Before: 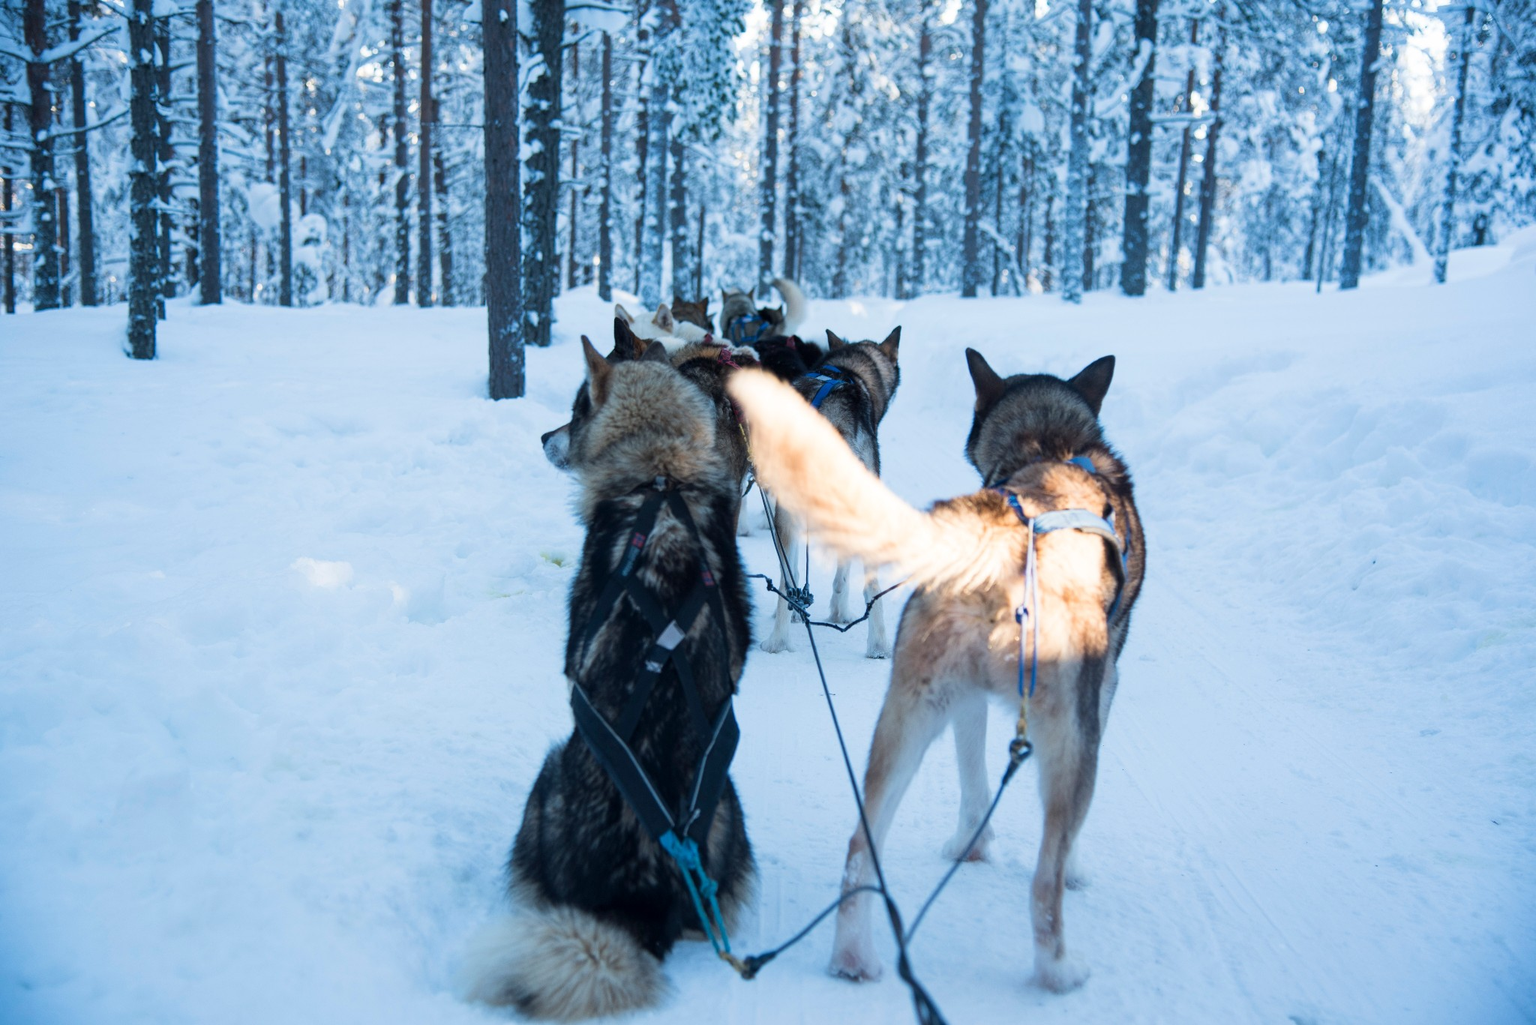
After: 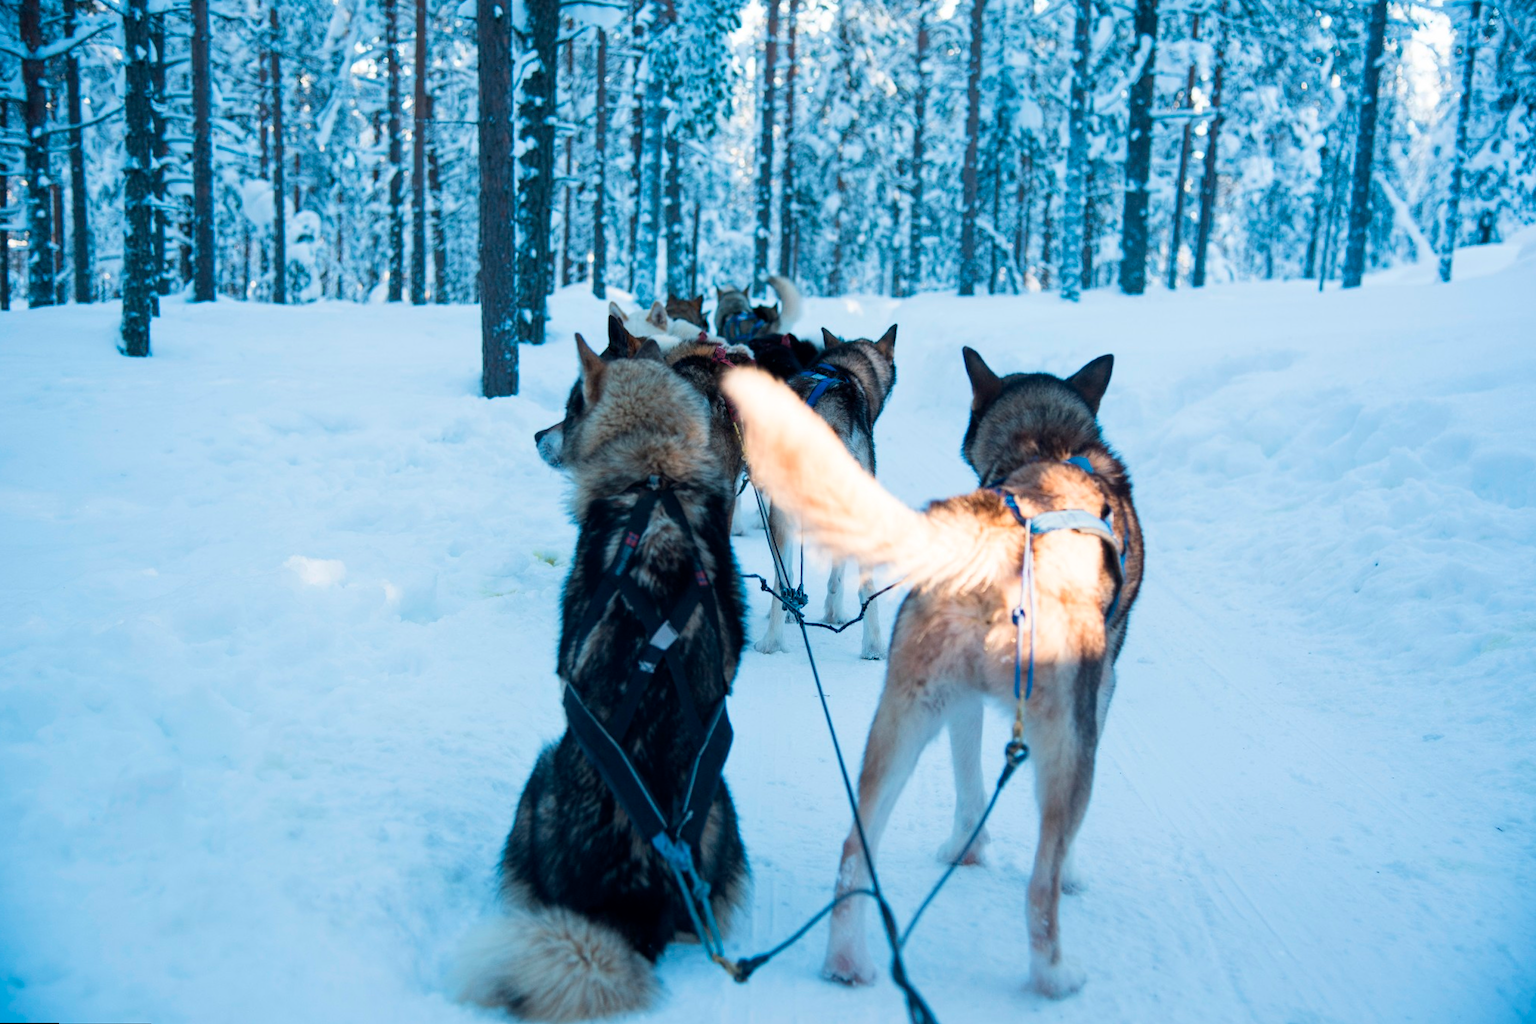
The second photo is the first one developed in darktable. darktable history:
rotate and perspective: rotation 0.192°, lens shift (horizontal) -0.015, crop left 0.005, crop right 0.996, crop top 0.006, crop bottom 0.99
tone equalizer: on, module defaults
